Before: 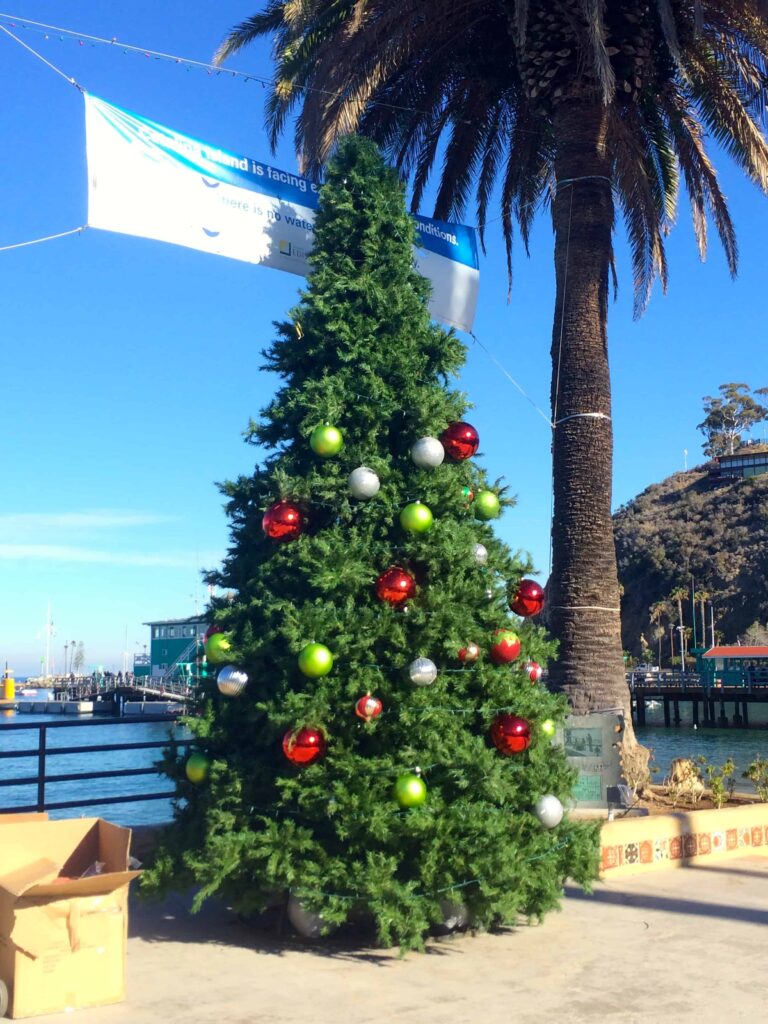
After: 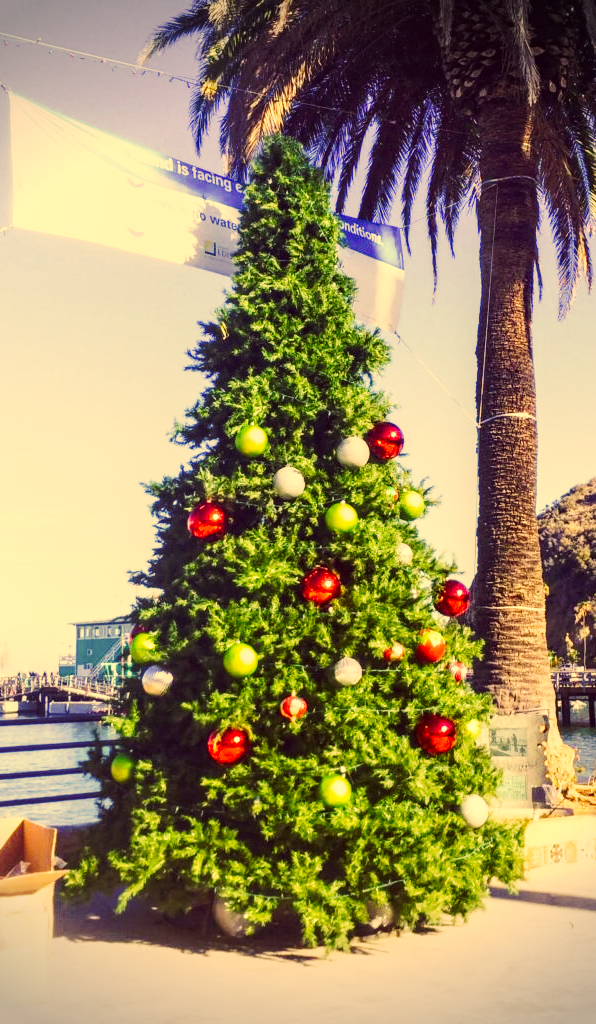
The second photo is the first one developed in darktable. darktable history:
local contrast: on, module defaults
tone curve: curves: ch0 [(0, 0) (0.003, 0.003) (0.011, 0.013) (0.025, 0.029) (0.044, 0.052) (0.069, 0.082) (0.1, 0.118) (0.136, 0.161) (0.177, 0.21) (0.224, 0.27) (0.277, 0.38) (0.335, 0.49) (0.399, 0.594) (0.468, 0.692) (0.543, 0.794) (0.623, 0.857) (0.709, 0.919) (0.801, 0.955) (0.898, 0.978) (1, 1)], preserve colors none
vignetting: fall-off radius 31.76%
crop: left 9.848%, right 12.484%
color correction: highlights a* 9.9, highlights b* 38.95, shadows a* 14.39, shadows b* 3.38
contrast brightness saturation: contrast 0.071
